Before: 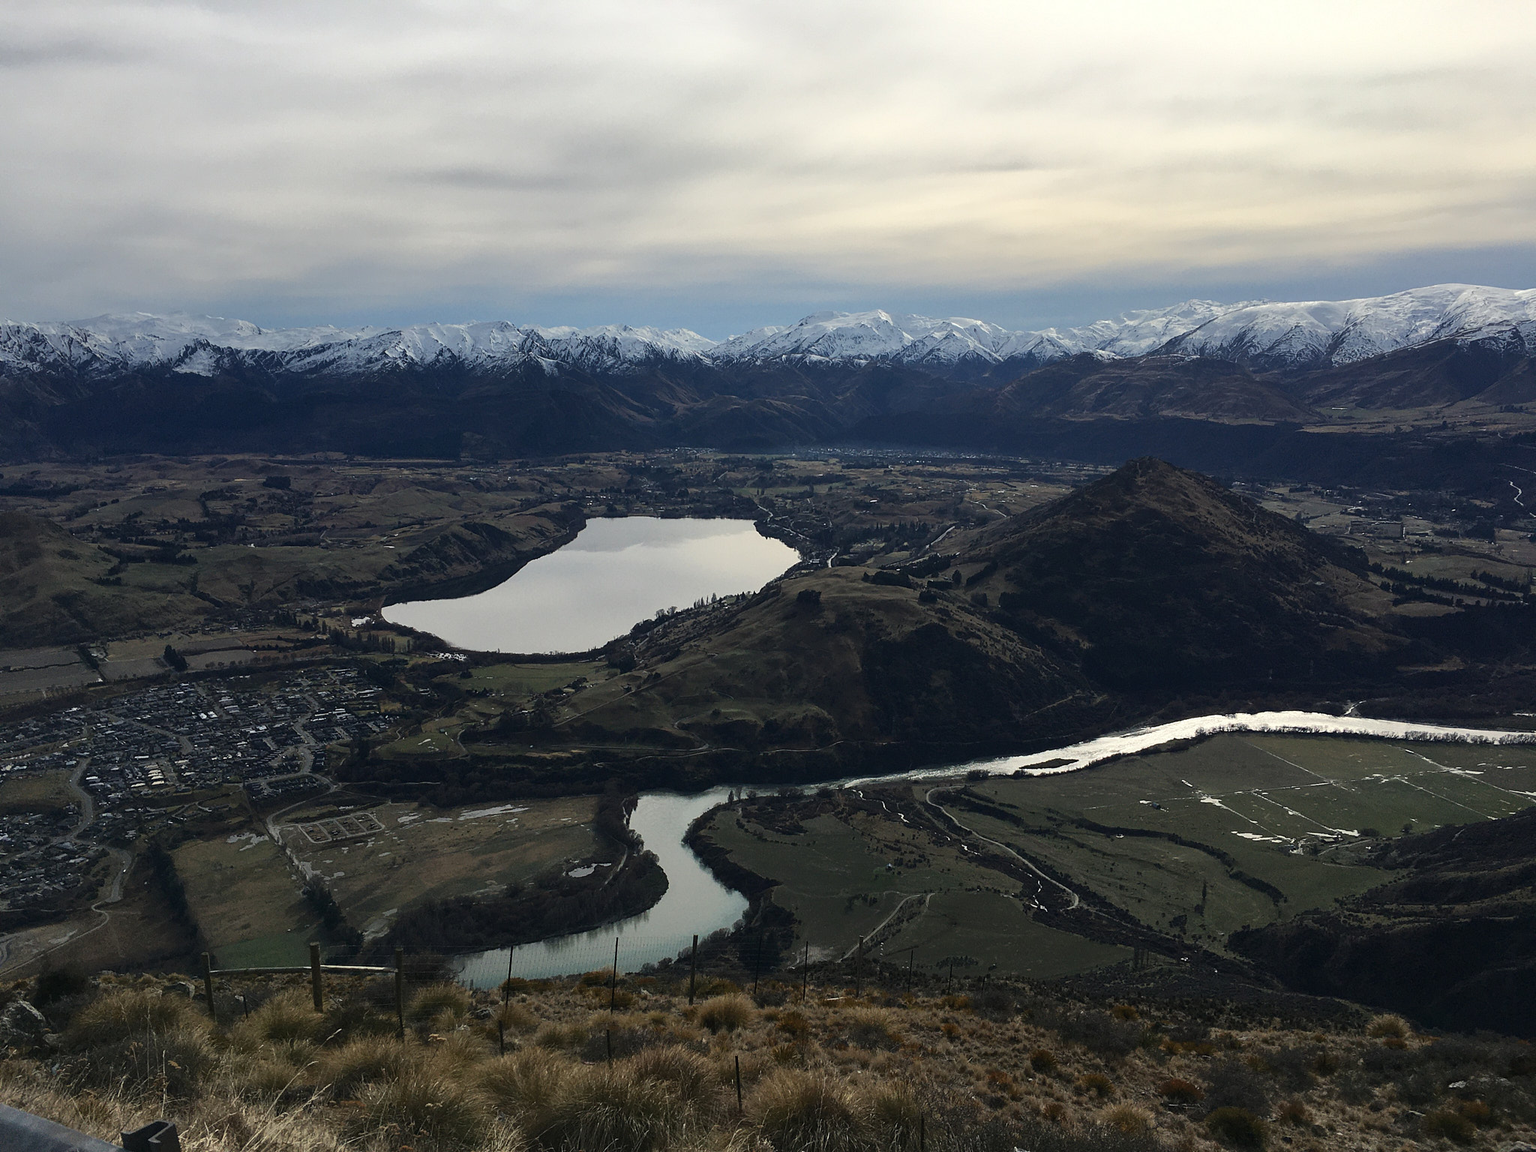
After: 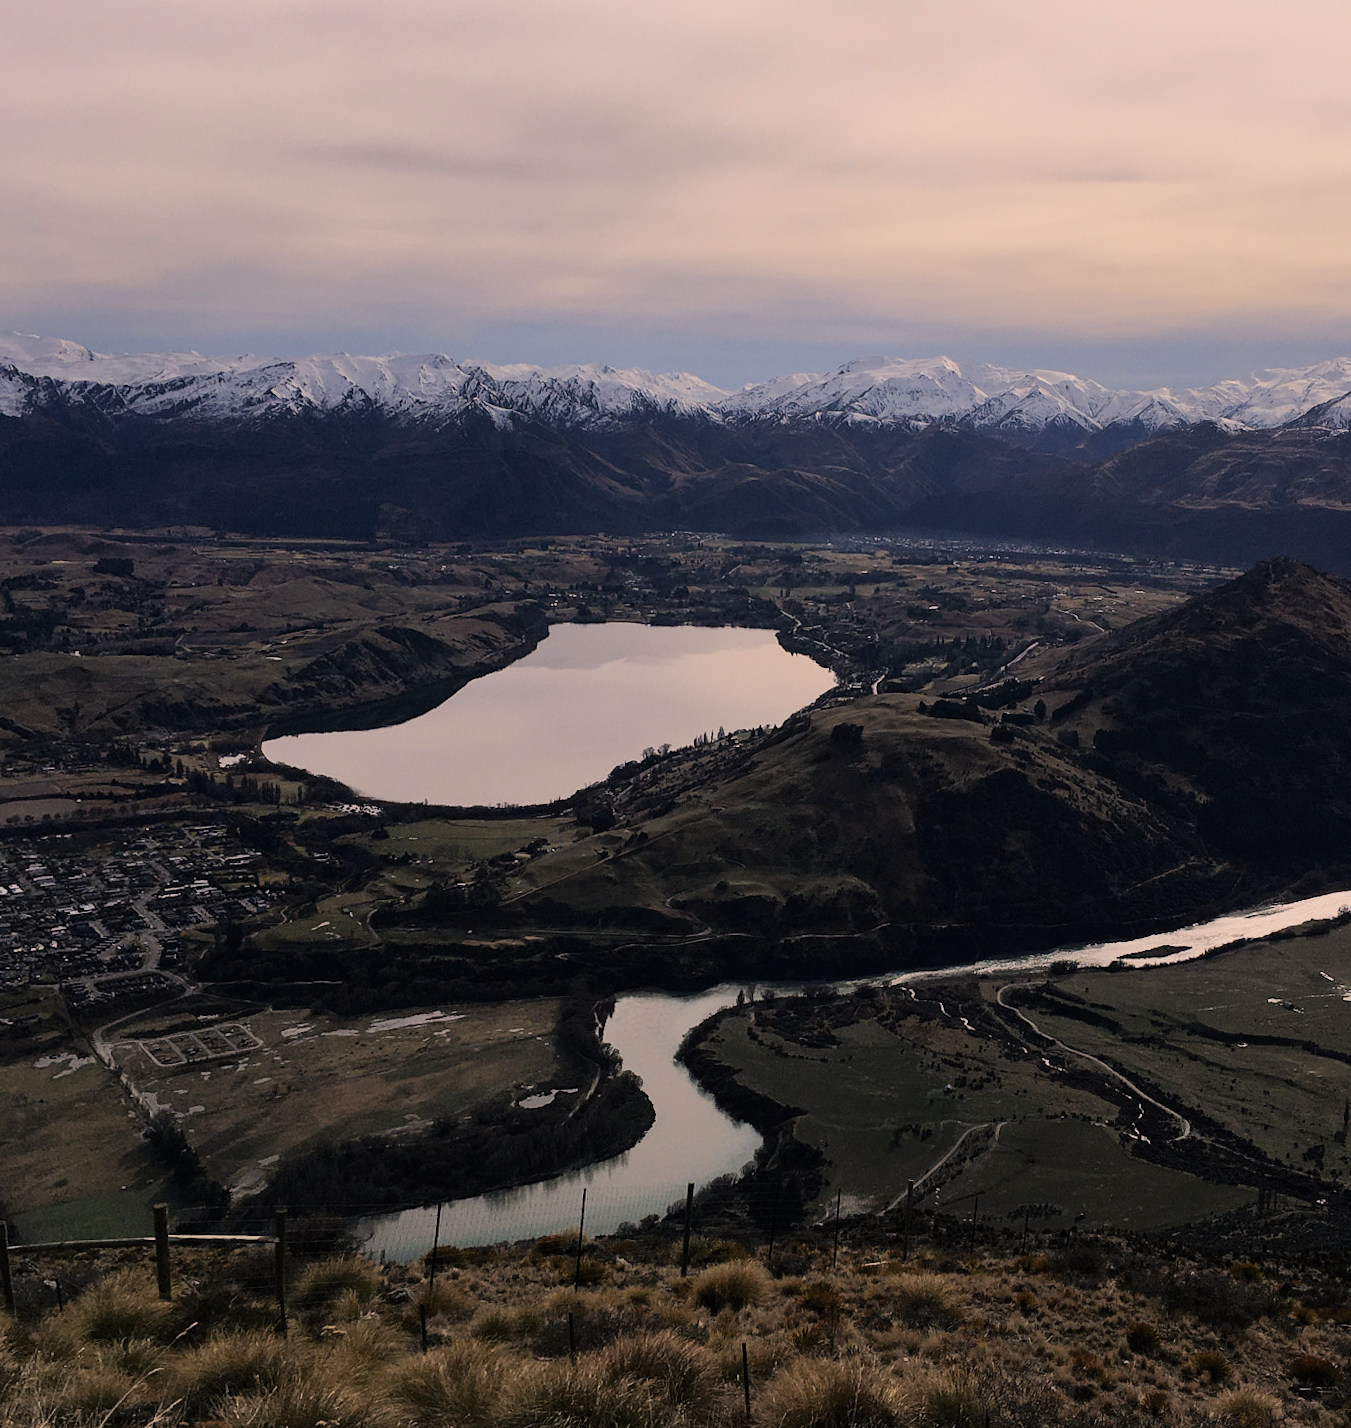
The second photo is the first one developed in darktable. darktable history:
filmic rgb: black relative exposure -7.65 EV, white relative exposure 4.56 EV, hardness 3.61, color science v6 (2022)
crop and rotate: left 14.385%, right 18.948%
rotate and perspective: rotation 0.679°, lens shift (horizontal) 0.136, crop left 0.009, crop right 0.991, crop top 0.078, crop bottom 0.95
color correction: highlights a* 12.23, highlights b* 5.41
